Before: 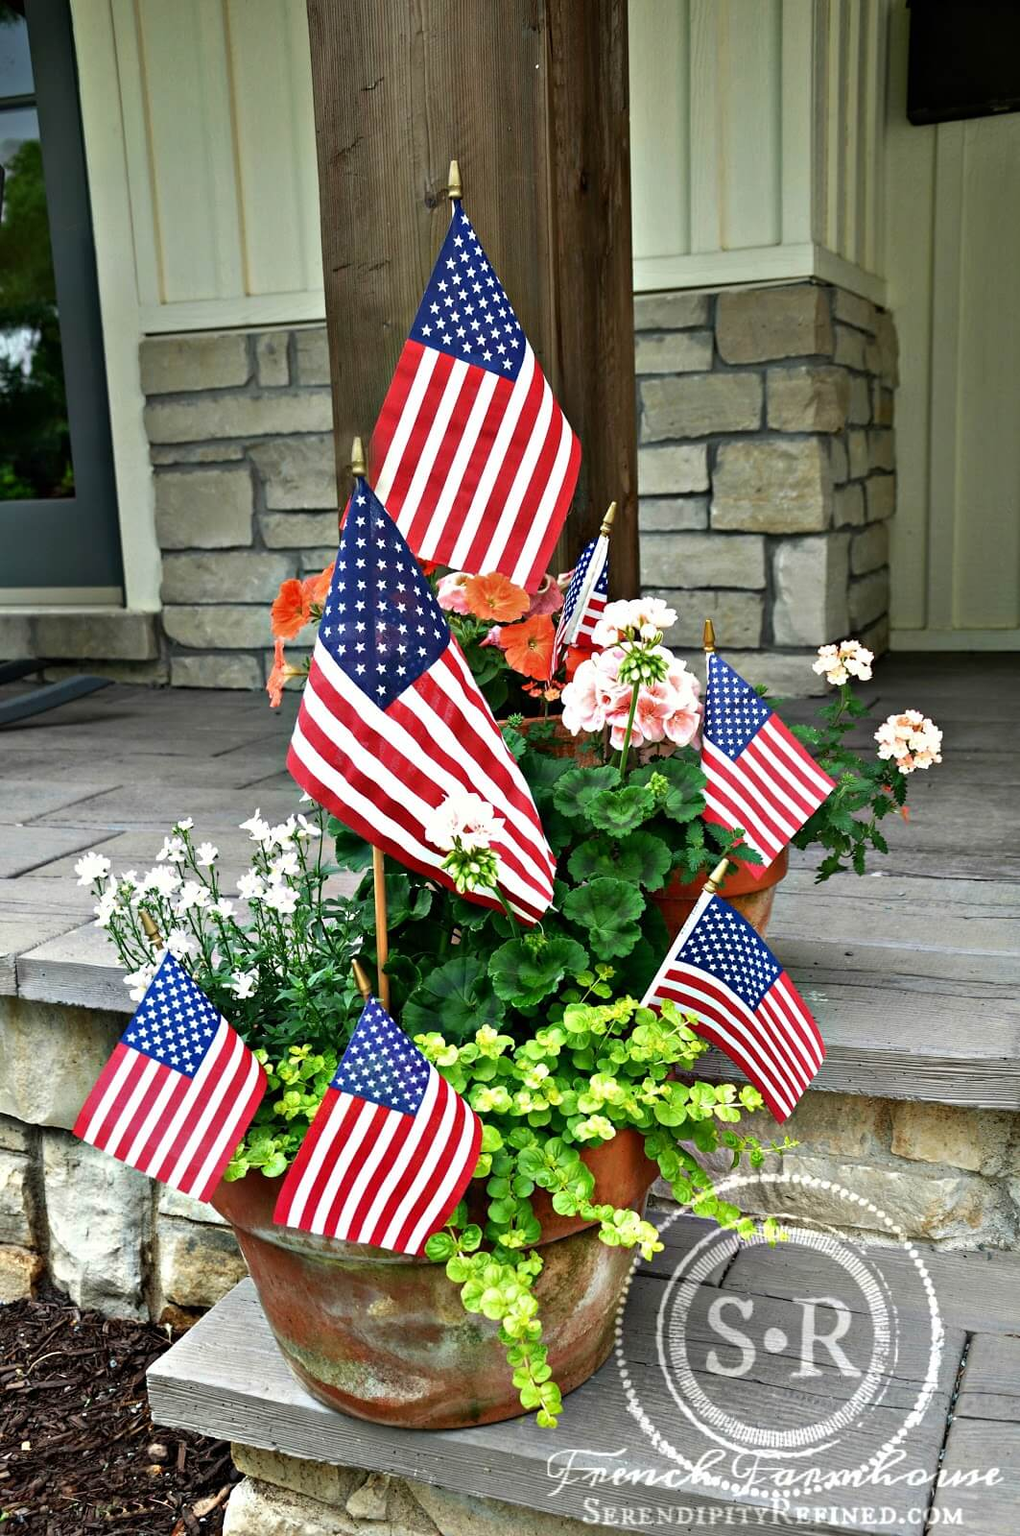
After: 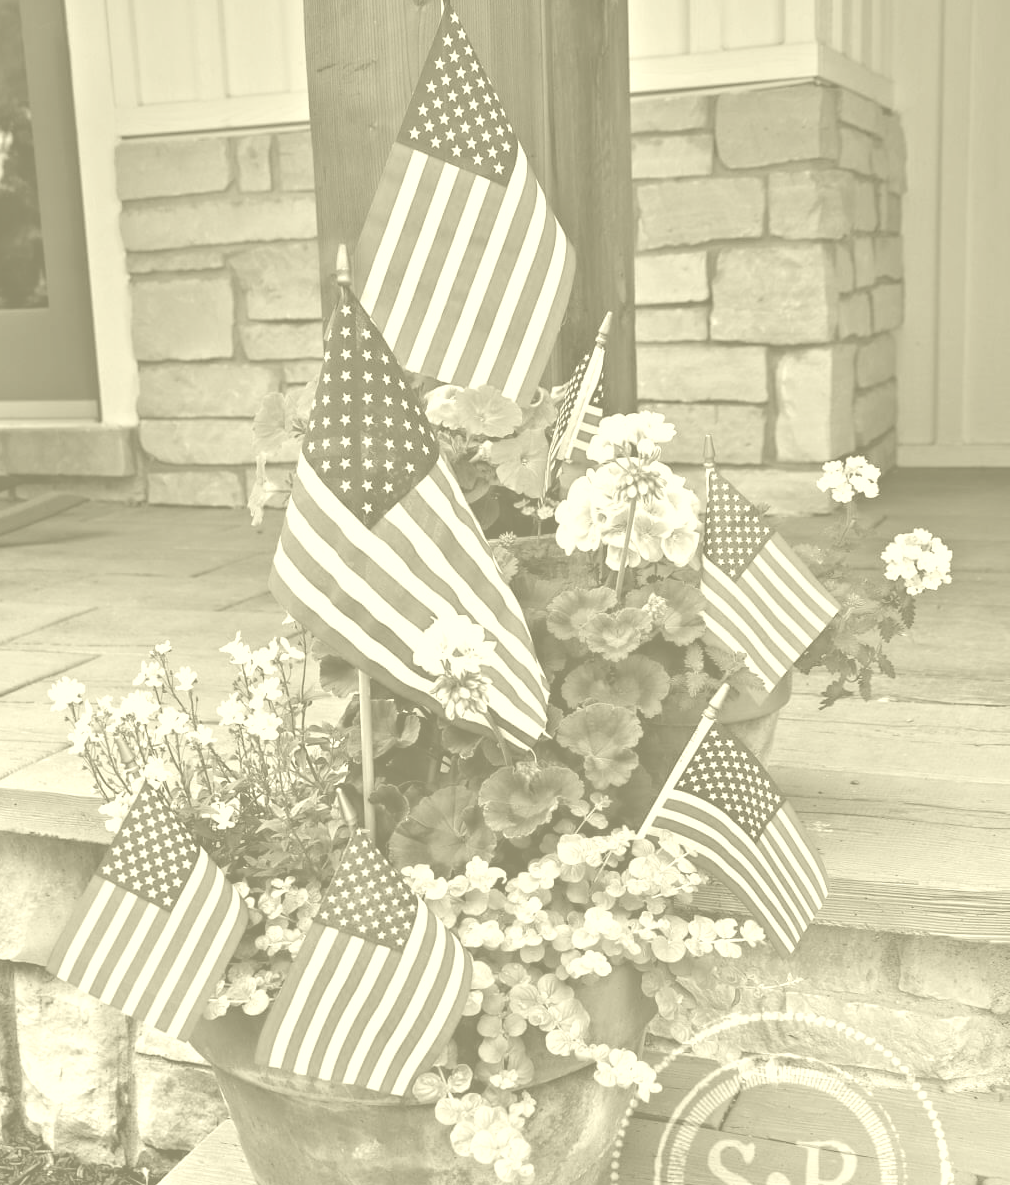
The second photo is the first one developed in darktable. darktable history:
colorize: hue 43.2°, saturation 40%, version 1
crop and rotate: left 2.991%, top 13.302%, right 1.981%, bottom 12.636%
